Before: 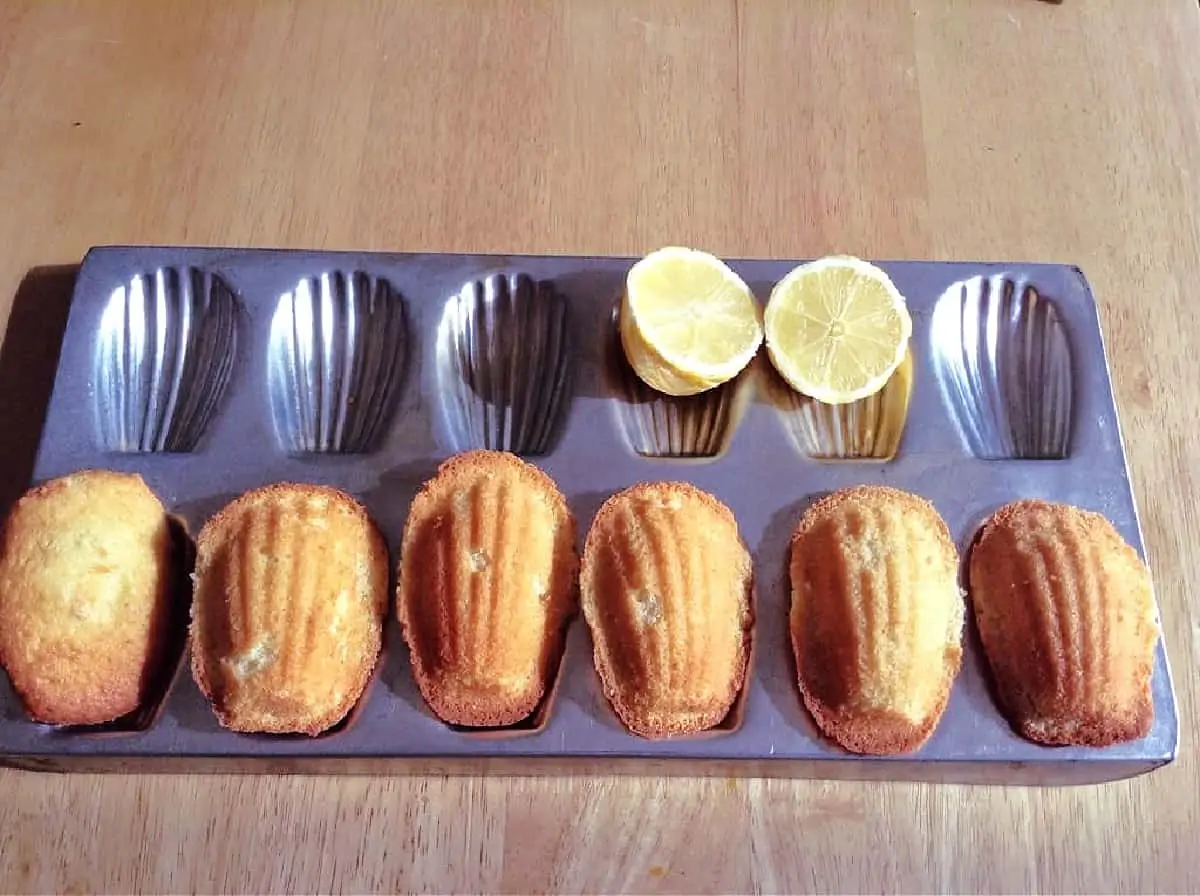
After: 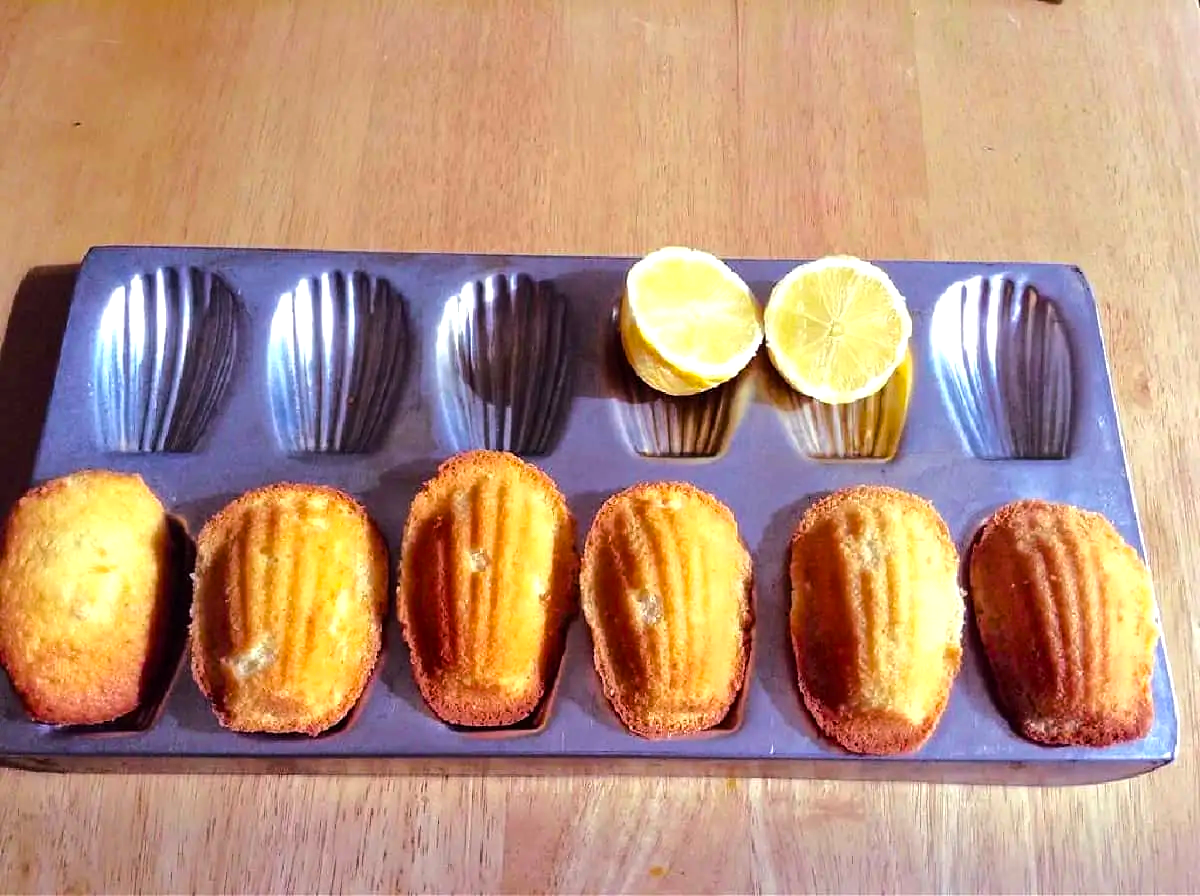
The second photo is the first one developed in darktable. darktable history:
color balance rgb: linear chroma grading › shadows -8.322%, linear chroma grading › global chroma 9.936%, perceptual saturation grading › global saturation 24.92%, perceptual brilliance grading › highlights 8.601%, perceptual brilliance grading › mid-tones 4.075%, perceptual brilliance grading › shadows 1.763%, global vibrance 20%
contrast brightness saturation: contrast 0.072
